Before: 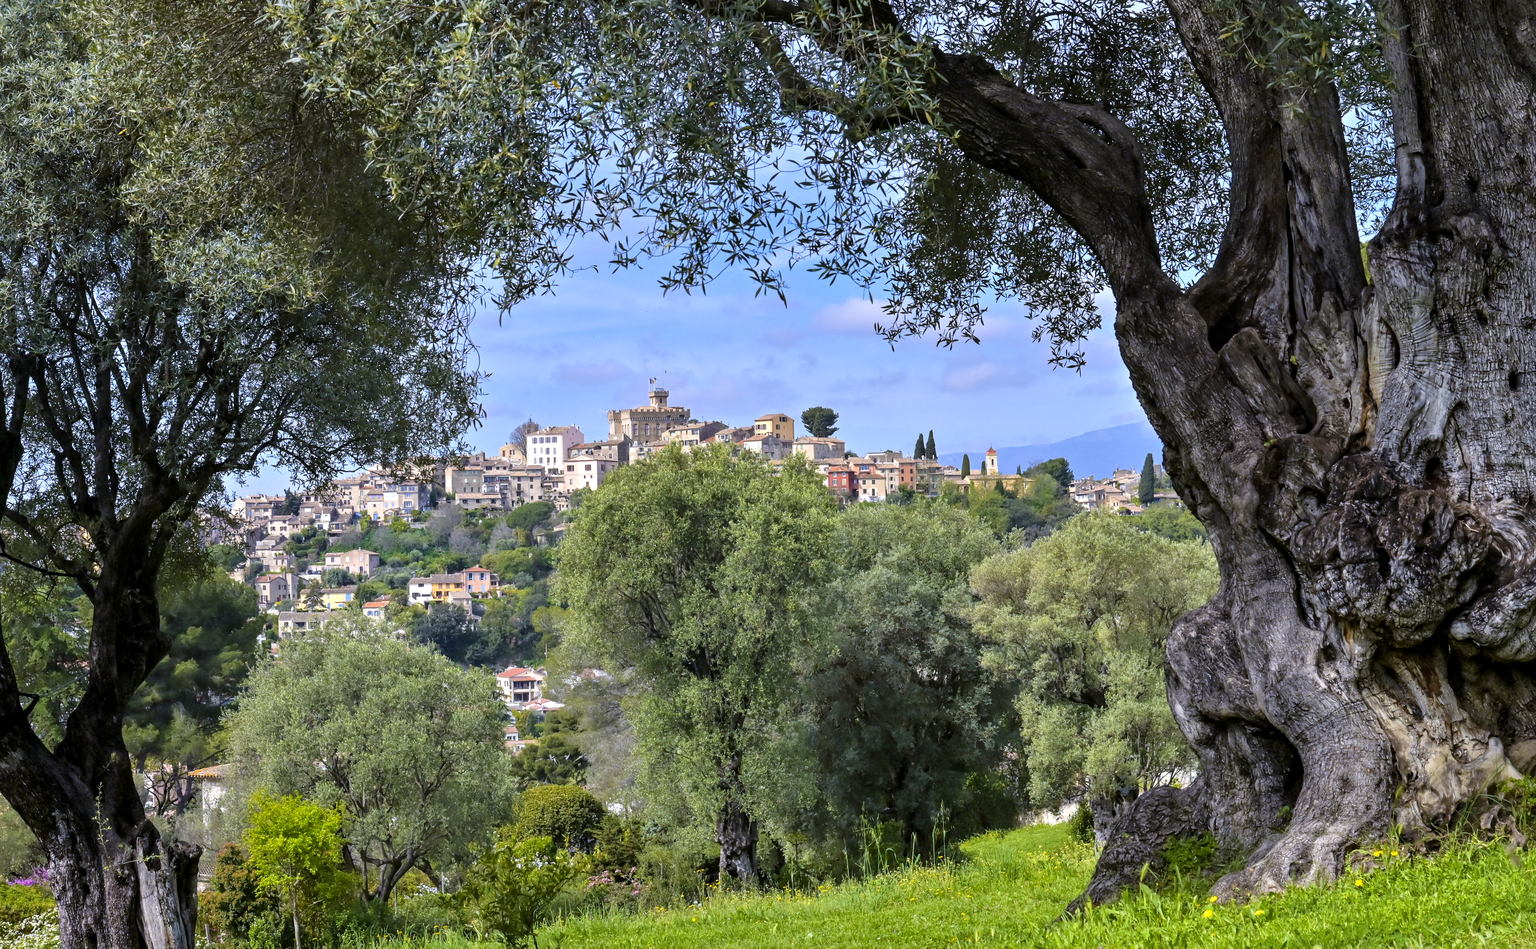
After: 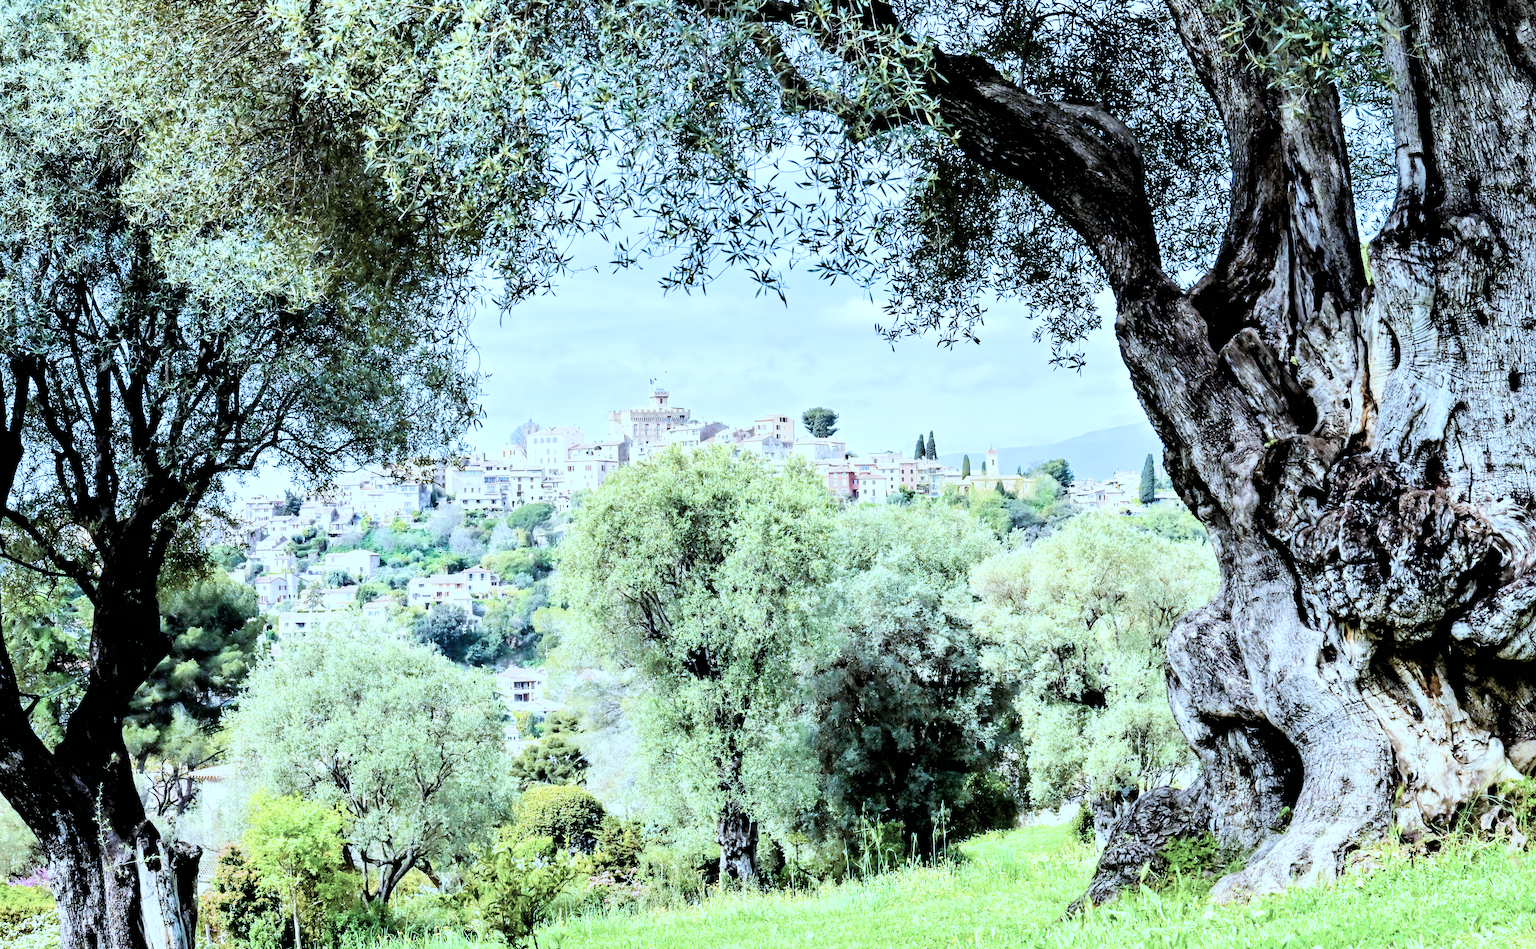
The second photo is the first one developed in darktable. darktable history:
exposure: black level correction 0.005, exposure 2.084 EV, compensate highlight preservation false
filmic rgb: black relative exposure -5 EV, hardness 2.88, contrast 1.4
color correction: highlights a* -12.64, highlights b* -18.1, saturation 0.7
